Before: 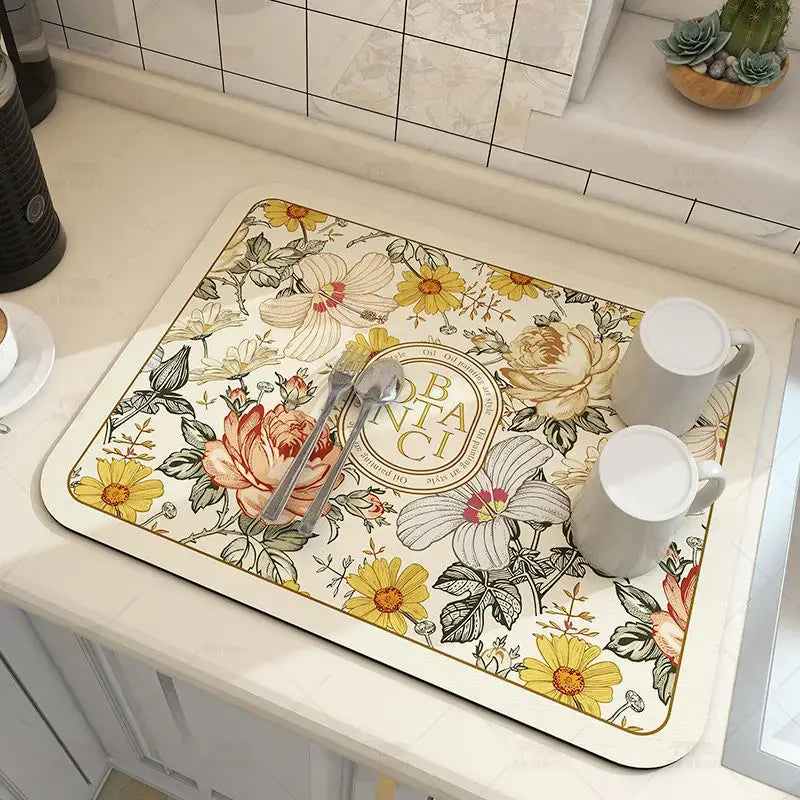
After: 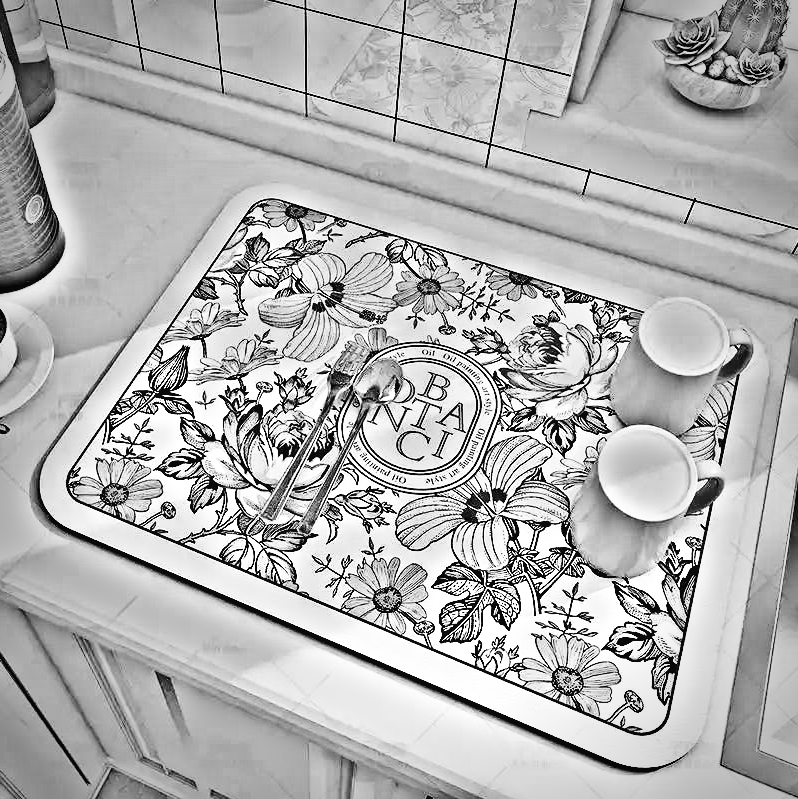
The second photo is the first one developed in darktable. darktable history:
graduated density: on, module defaults
color balance rgb: shadows lift › luminance -10%, highlights gain › luminance 10%, saturation formula JzAzBz (2021)
crop and rotate: left 0.126%
color calibration: x 0.38, y 0.391, temperature 4086.74 K
base curve: curves: ch0 [(0, 0.003) (0.001, 0.002) (0.006, 0.004) (0.02, 0.022) (0.048, 0.086) (0.094, 0.234) (0.162, 0.431) (0.258, 0.629) (0.385, 0.8) (0.548, 0.918) (0.751, 0.988) (1, 1)], preserve colors none
exposure: exposure 0.6 EV, compensate highlight preservation false
vignetting: unbound false
highpass: sharpness 49.79%, contrast boost 49.79%
